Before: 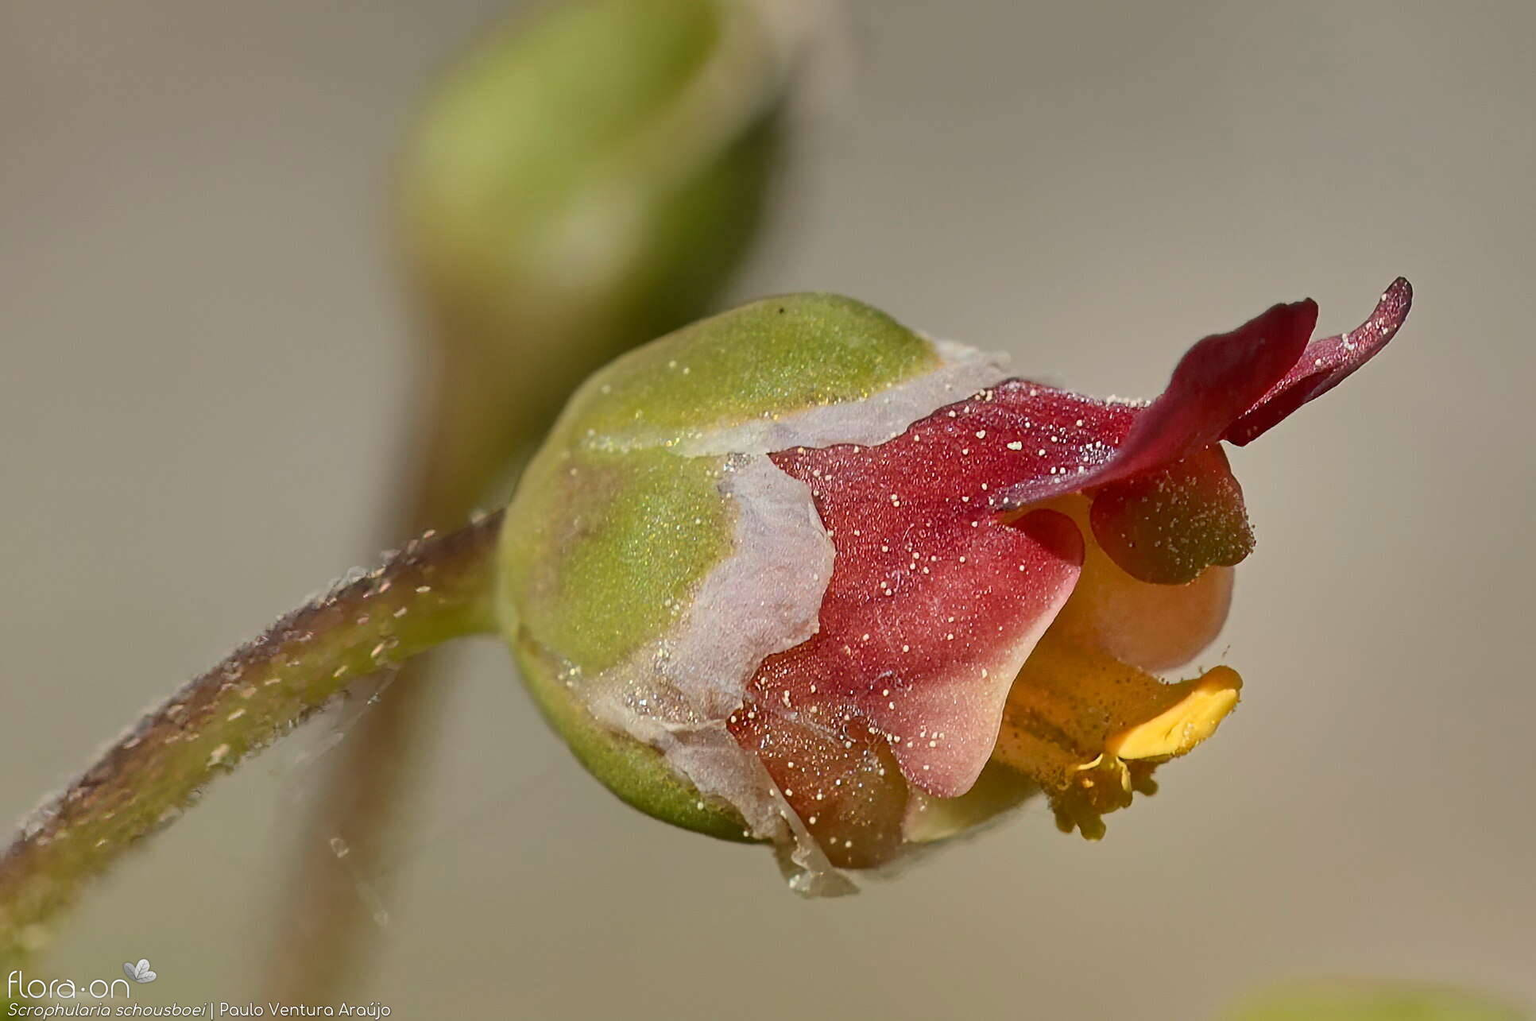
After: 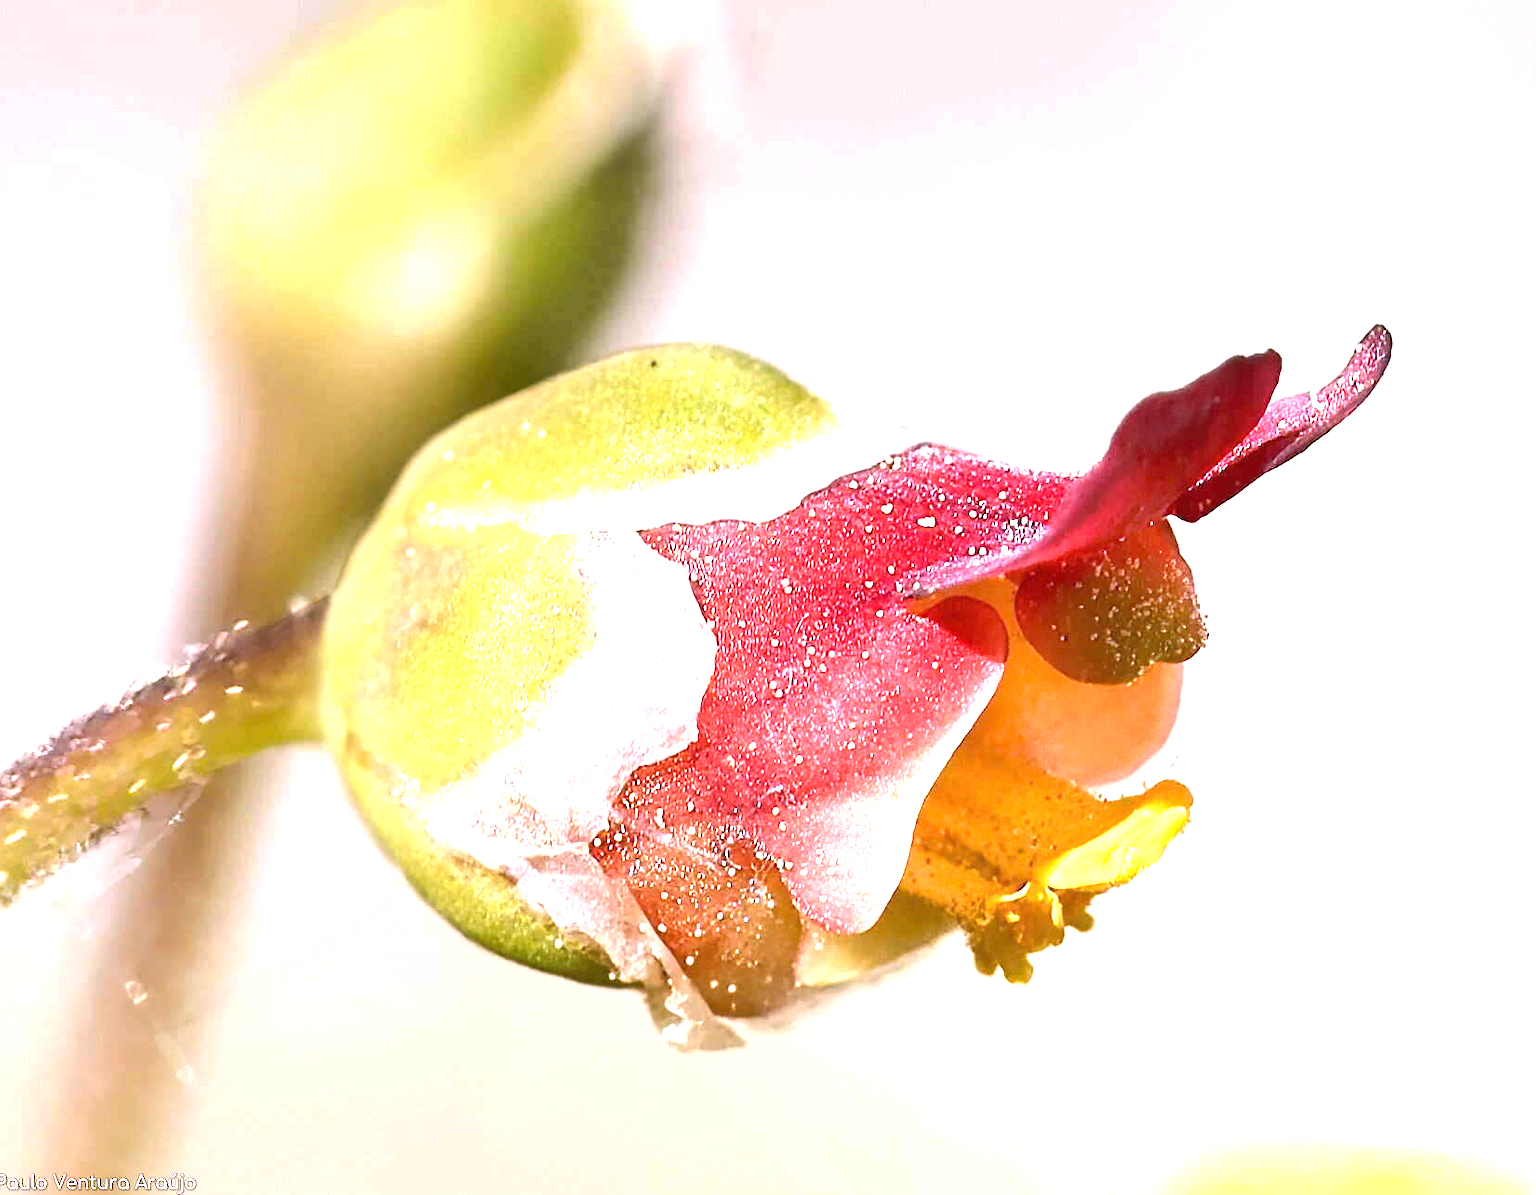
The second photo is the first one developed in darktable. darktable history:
tone equalizer: -8 EV -0.417 EV, -7 EV -0.389 EV, -6 EV -0.333 EV, -5 EV -0.222 EV, -3 EV 0.222 EV, -2 EV 0.333 EV, -1 EV 0.389 EV, +0 EV 0.417 EV, edges refinement/feathering 500, mask exposure compensation -1.57 EV, preserve details no
crop and rotate: left 14.584%
exposure: black level correction 0, exposure 1.6 EV, compensate exposure bias true, compensate highlight preservation false
white balance: red 1.042, blue 1.17
